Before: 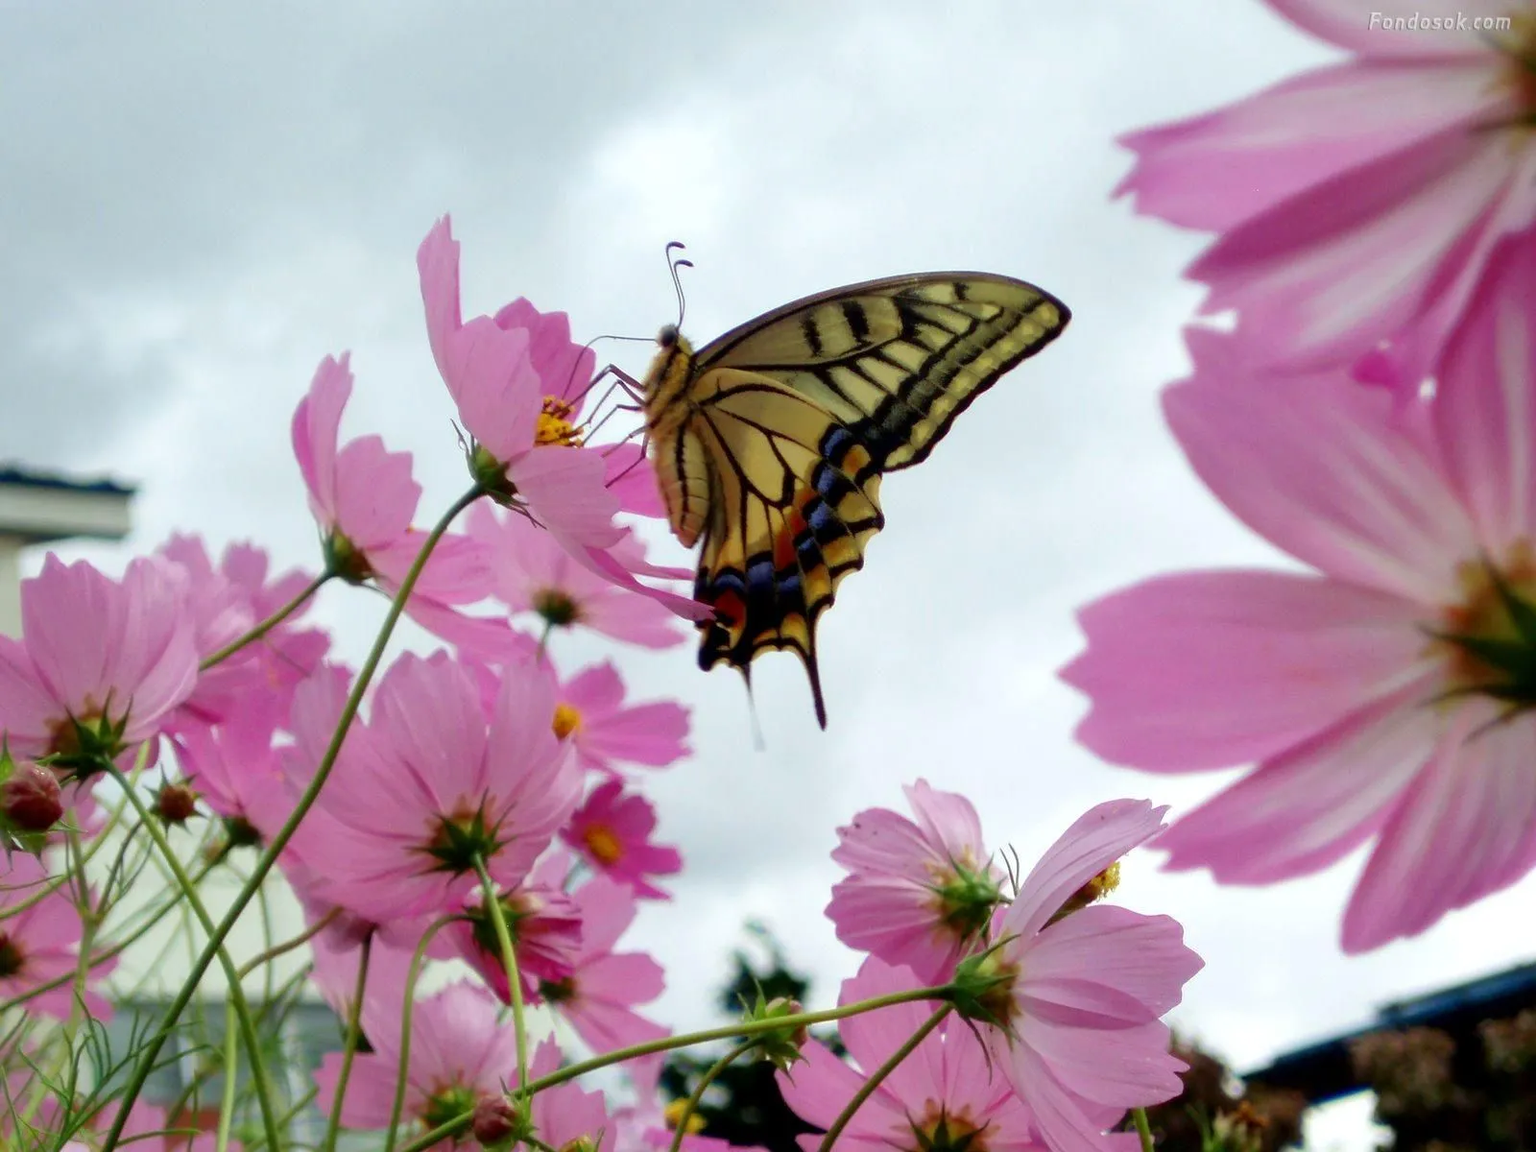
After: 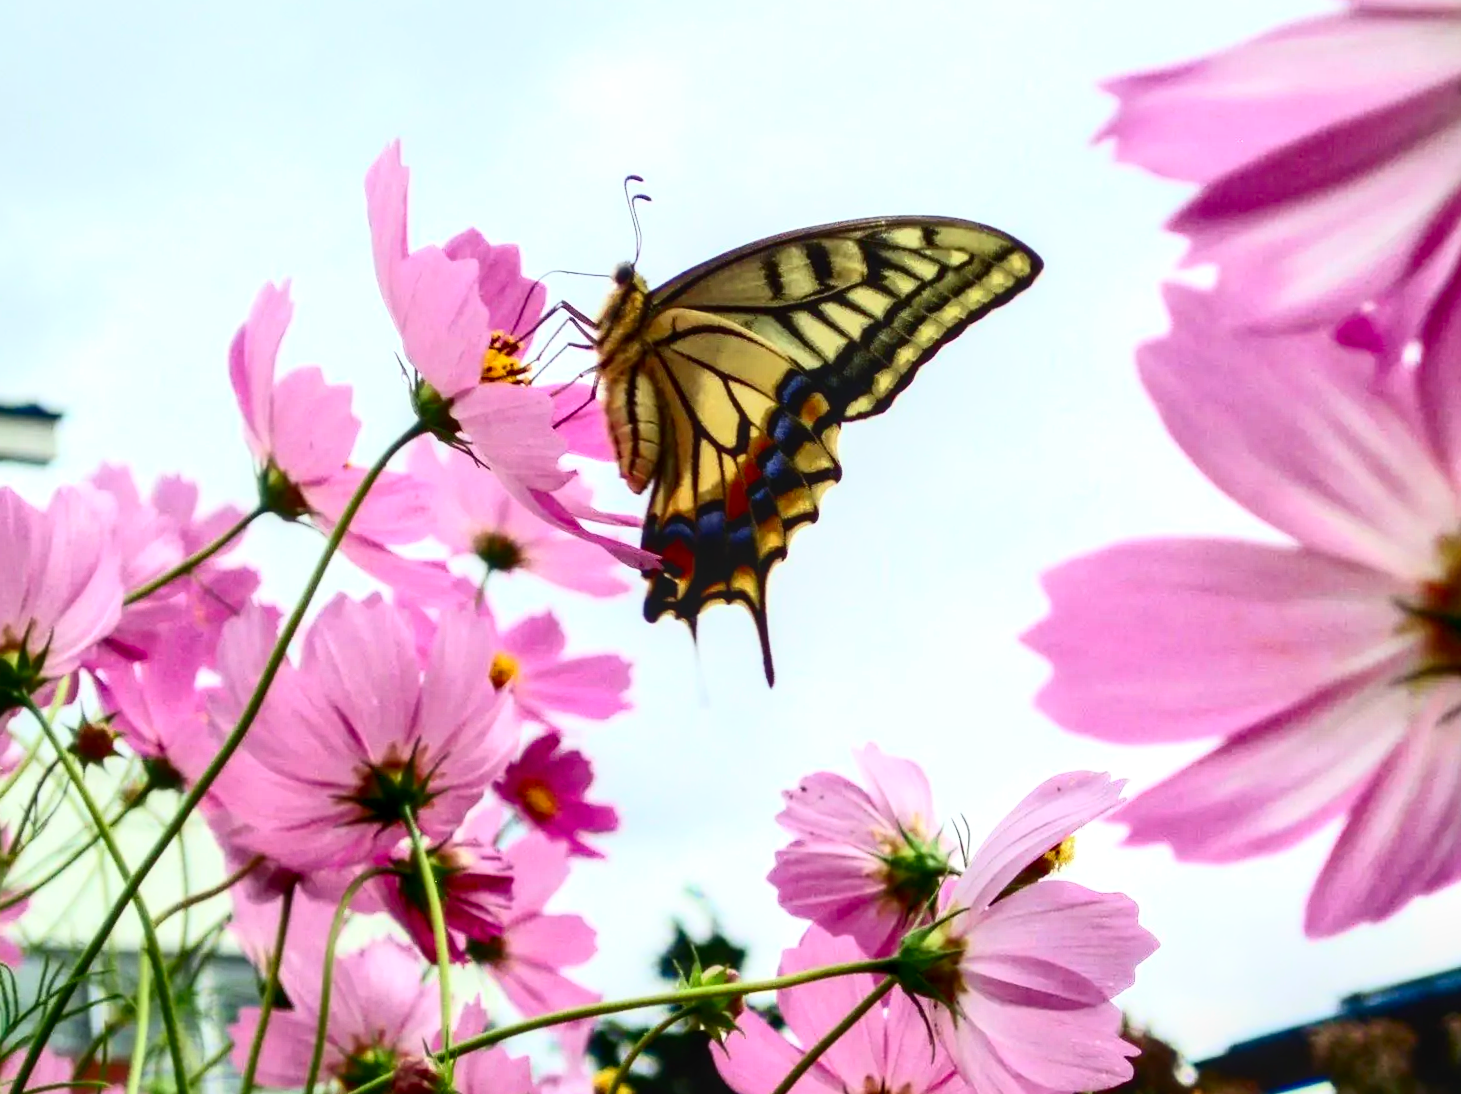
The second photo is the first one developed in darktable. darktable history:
local contrast: on, module defaults
contrast brightness saturation: contrast 0.415, brightness 0.1, saturation 0.215
exposure: exposure 0.196 EV, compensate exposure bias true, compensate highlight preservation false
crop and rotate: angle -1.9°, left 3.141%, top 4.267%, right 1.486%, bottom 0.509%
